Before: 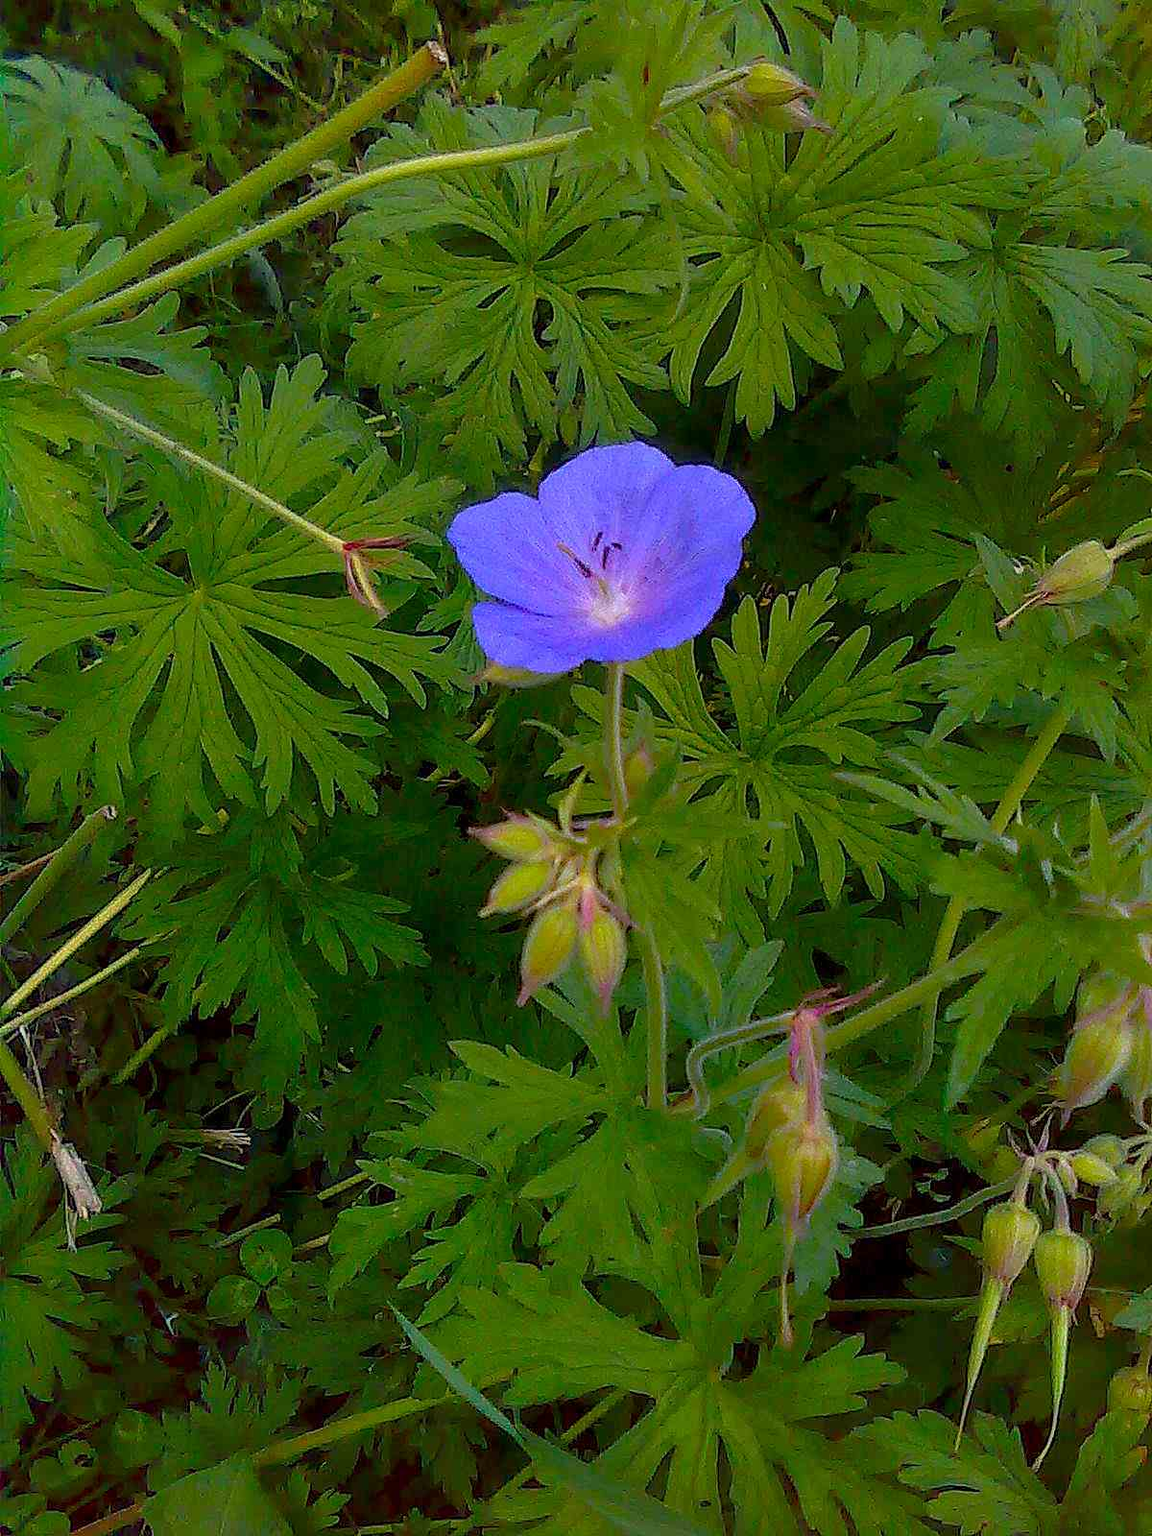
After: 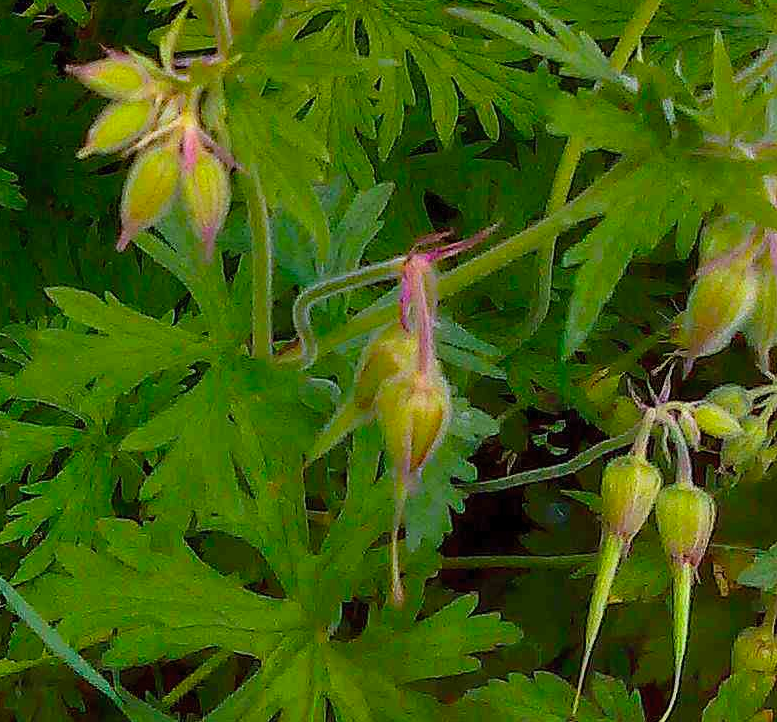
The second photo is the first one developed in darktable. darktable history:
levels: black 0.033%, levels [0, 0.51, 1]
crop and rotate: left 35.247%, top 49.831%, bottom 4.995%
contrast brightness saturation: contrast 0.196, brightness 0.157, saturation 0.217
